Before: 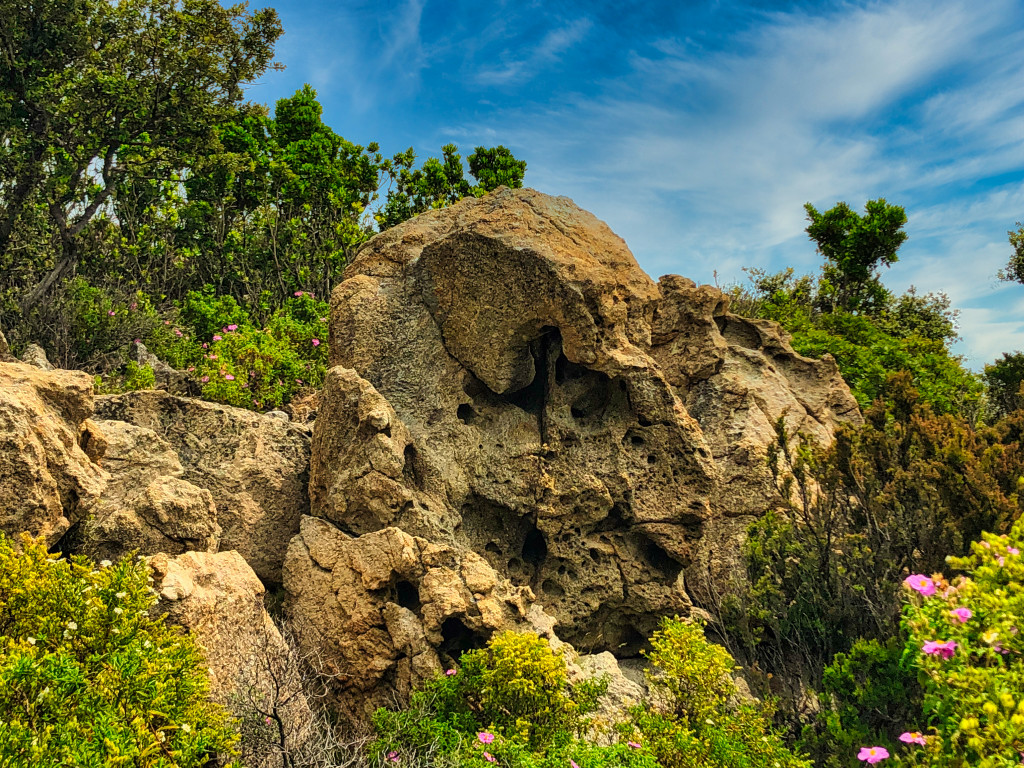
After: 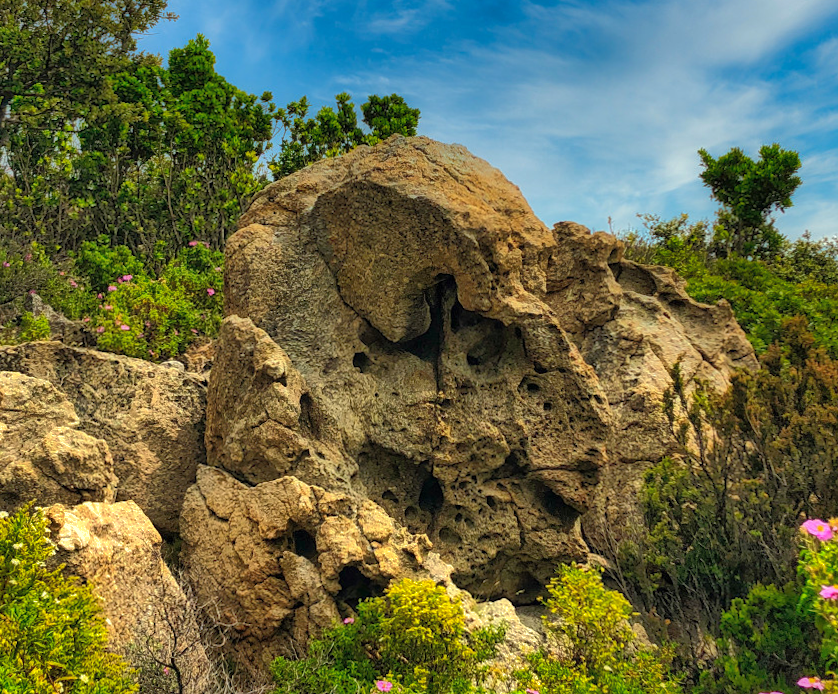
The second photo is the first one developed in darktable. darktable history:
tone equalizer: -8 EV -0.001 EV, -7 EV 0.001 EV, -6 EV -0.002 EV, -5 EV -0.003 EV, -4 EV -0.062 EV, -3 EV -0.222 EV, -2 EV -0.267 EV, -1 EV 0.105 EV, +0 EV 0.303 EV
rotate and perspective: rotation -0.45°, automatic cropping original format, crop left 0.008, crop right 0.992, crop top 0.012, crop bottom 0.988
shadows and highlights: on, module defaults
crop: left 9.807%, top 6.259%, right 7.334%, bottom 2.177%
